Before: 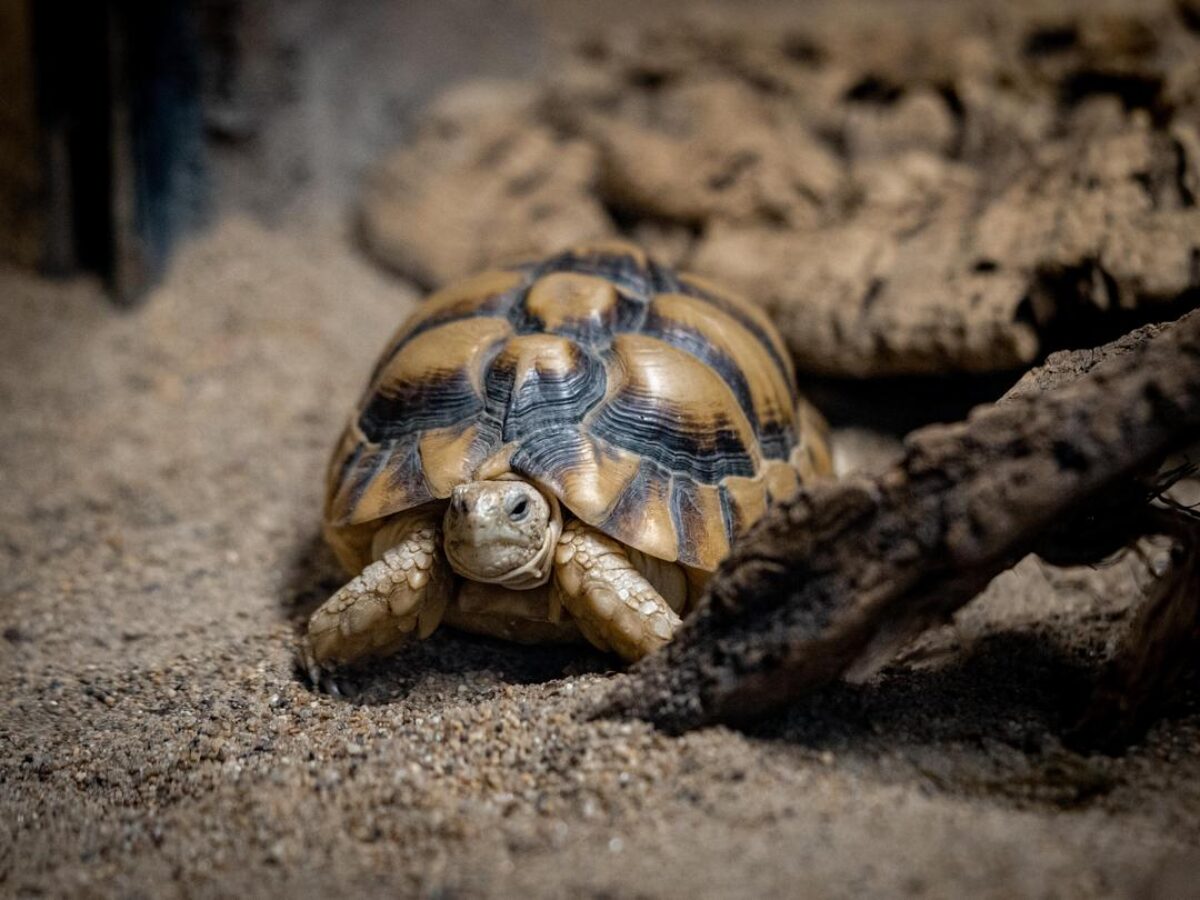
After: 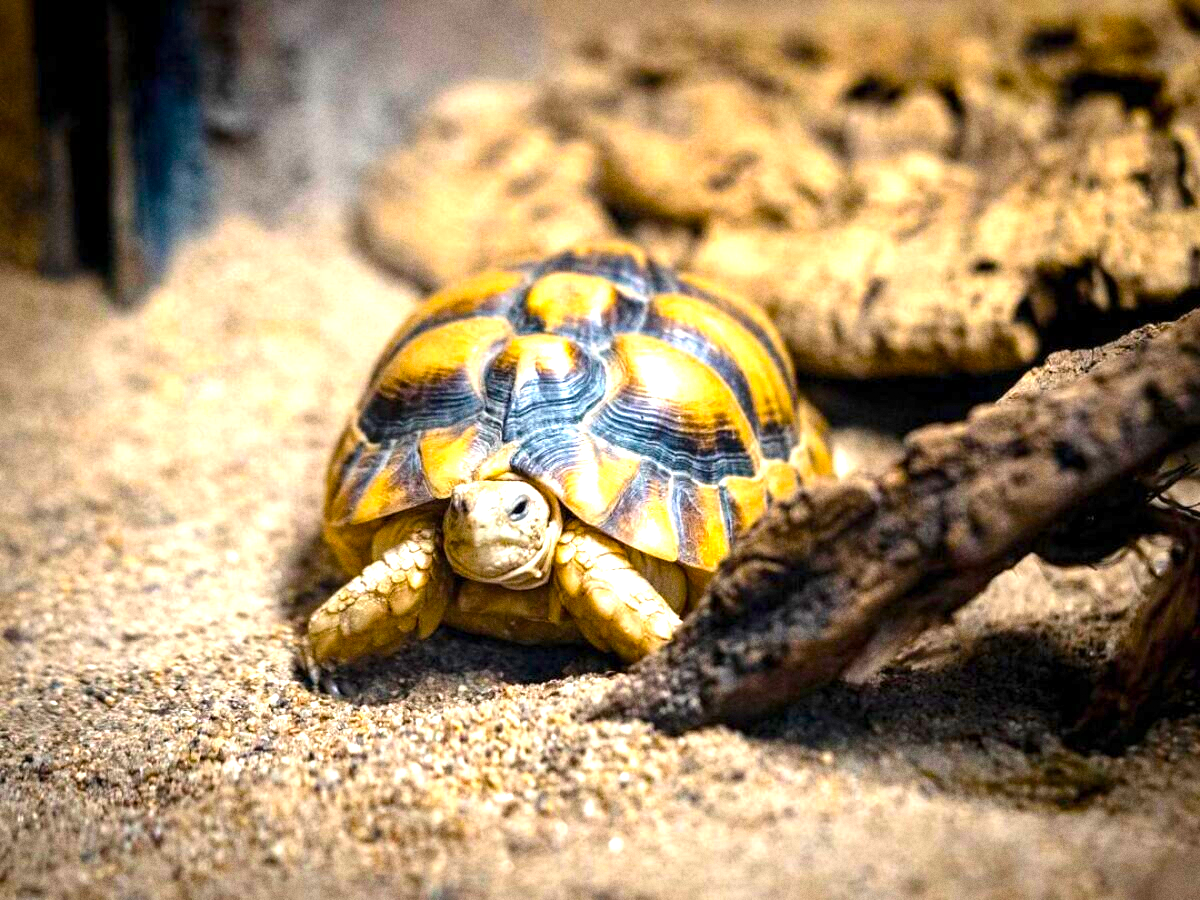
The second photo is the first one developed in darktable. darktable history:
grain: coarseness 0.47 ISO
exposure: exposure 1.089 EV, compensate highlight preservation false
color balance rgb: linear chroma grading › global chroma 20%, perceptual saturation grading › global saturation 25%, perceptual brilliance grading › global brilliance 20%, global vibrance 20%
